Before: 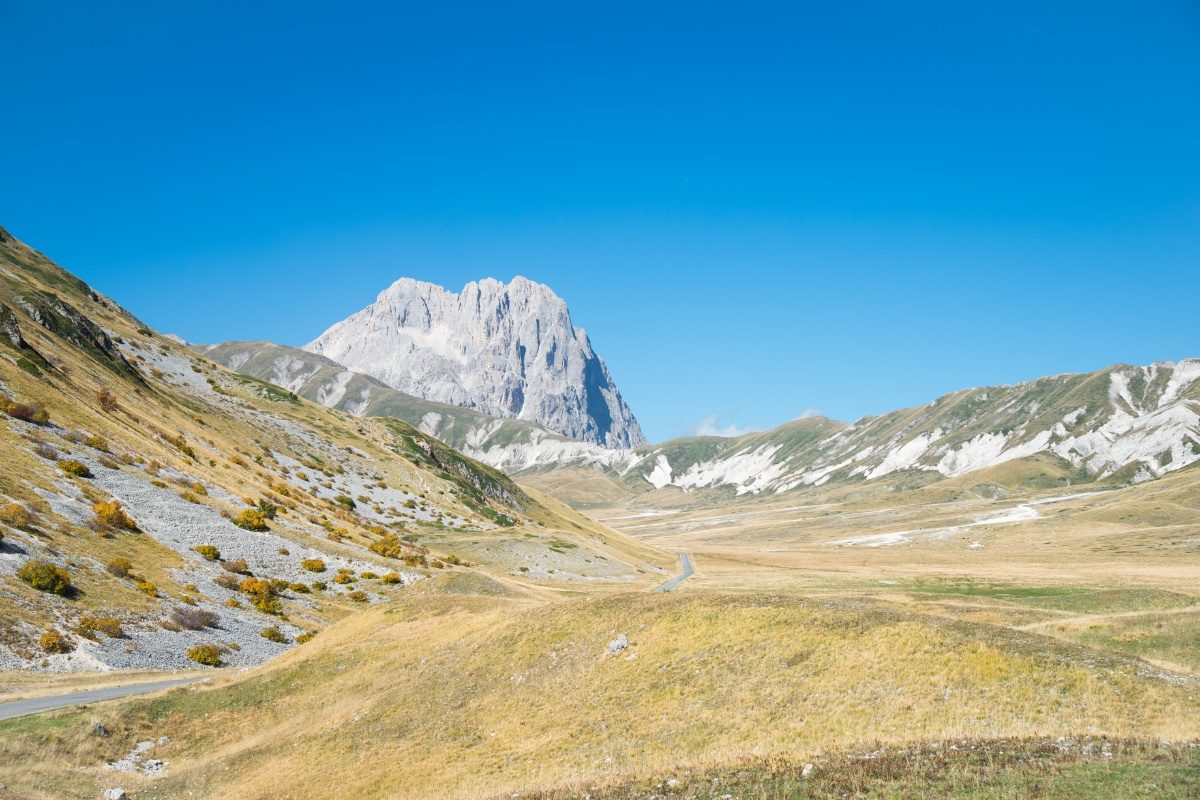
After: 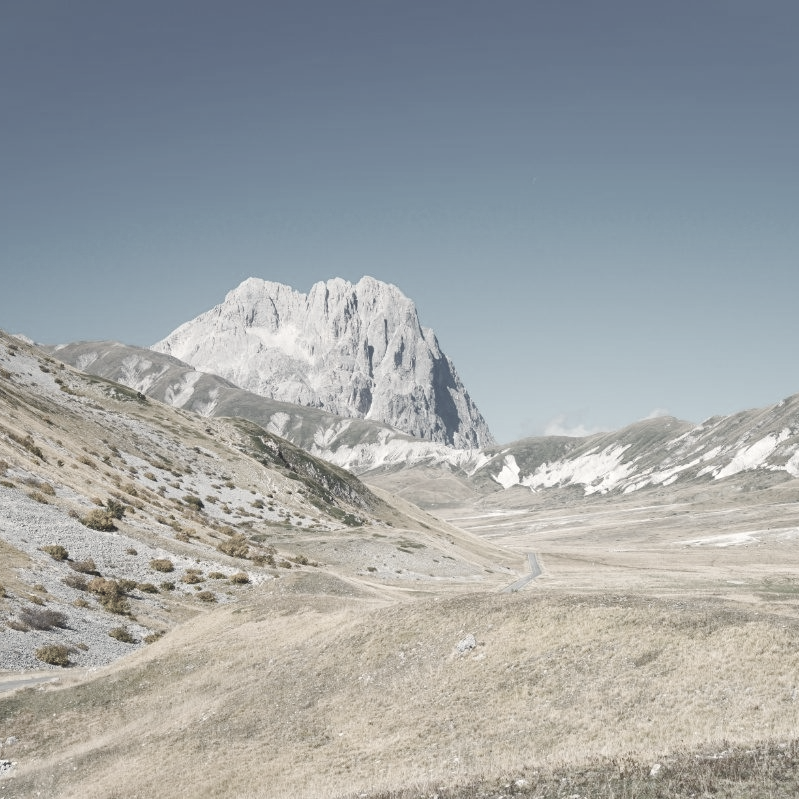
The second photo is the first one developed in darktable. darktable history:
color balance rgb: shadows lift › chroma 3%, shadows lift › hue 280.8°, power › hue 330°, highlights gain › chroma 3%, highlights gain › hue 75.6°, global offset › luminance 1.5%, perceptual saturation grading › global saturation 20%, perceptual saturation grading › highlights -25%, perceptual saturation grading › shadows 50%, global vibrance 30%
crop and rotate: left 12.673%, right 20.66%
color correction: saturation 0.2
